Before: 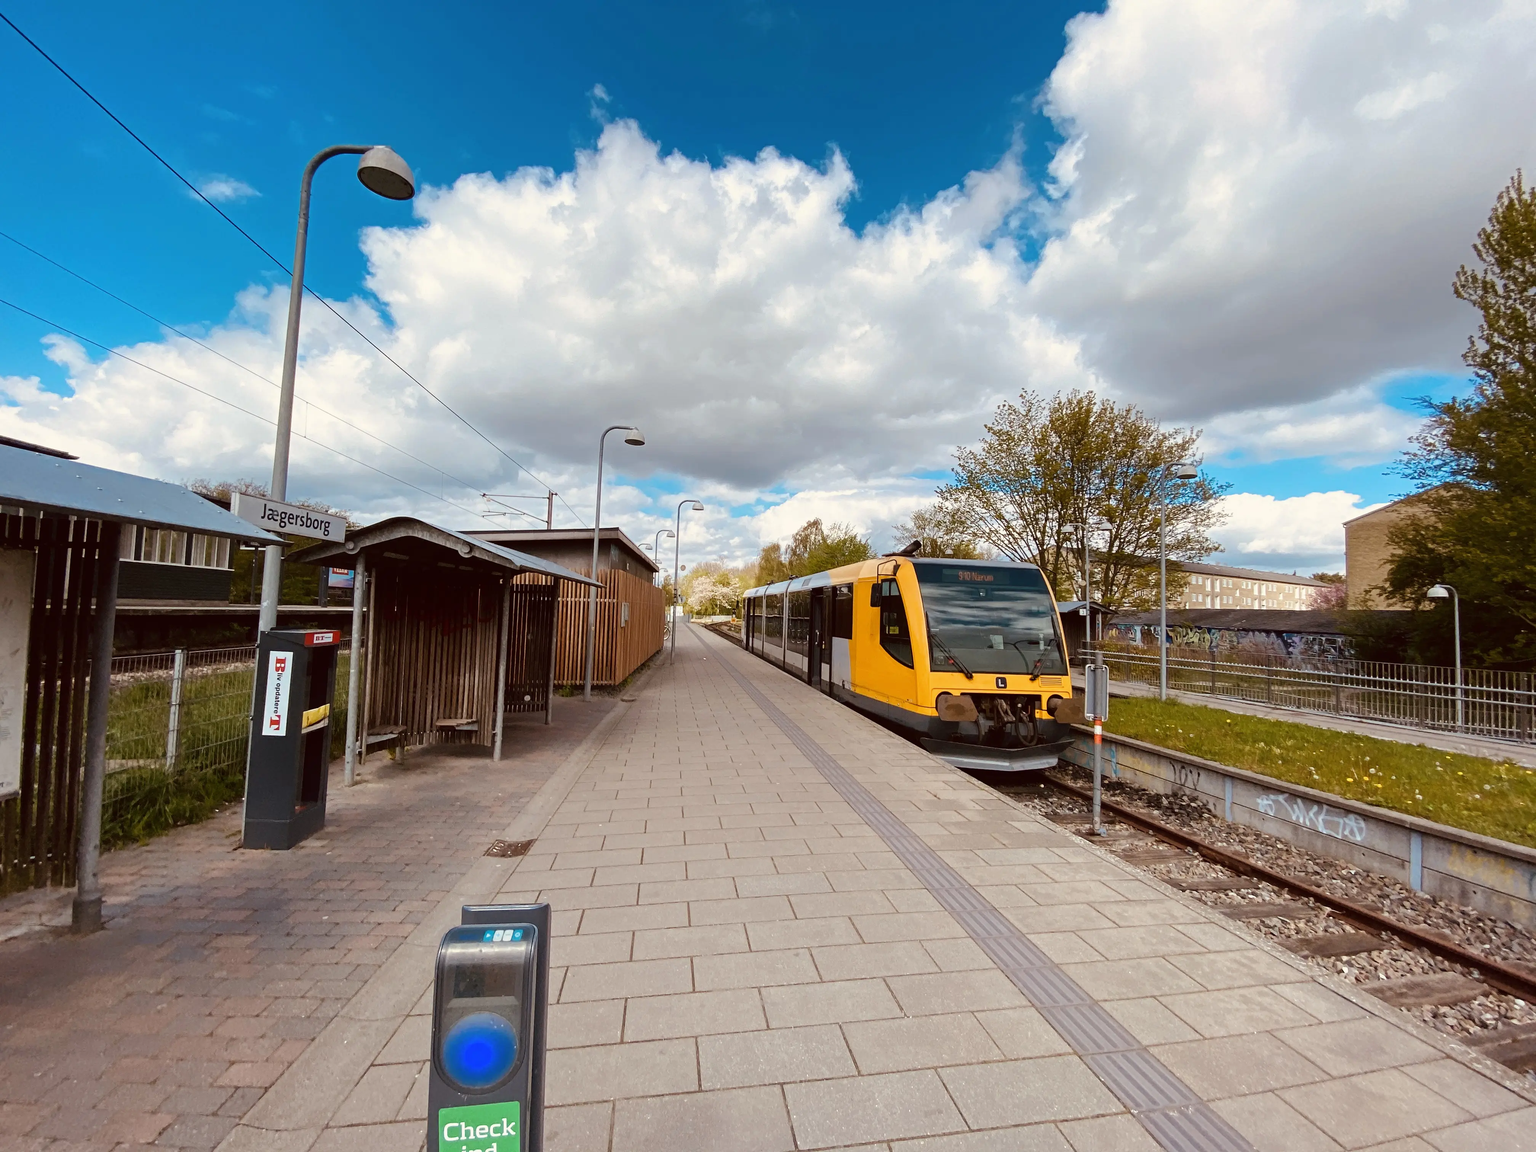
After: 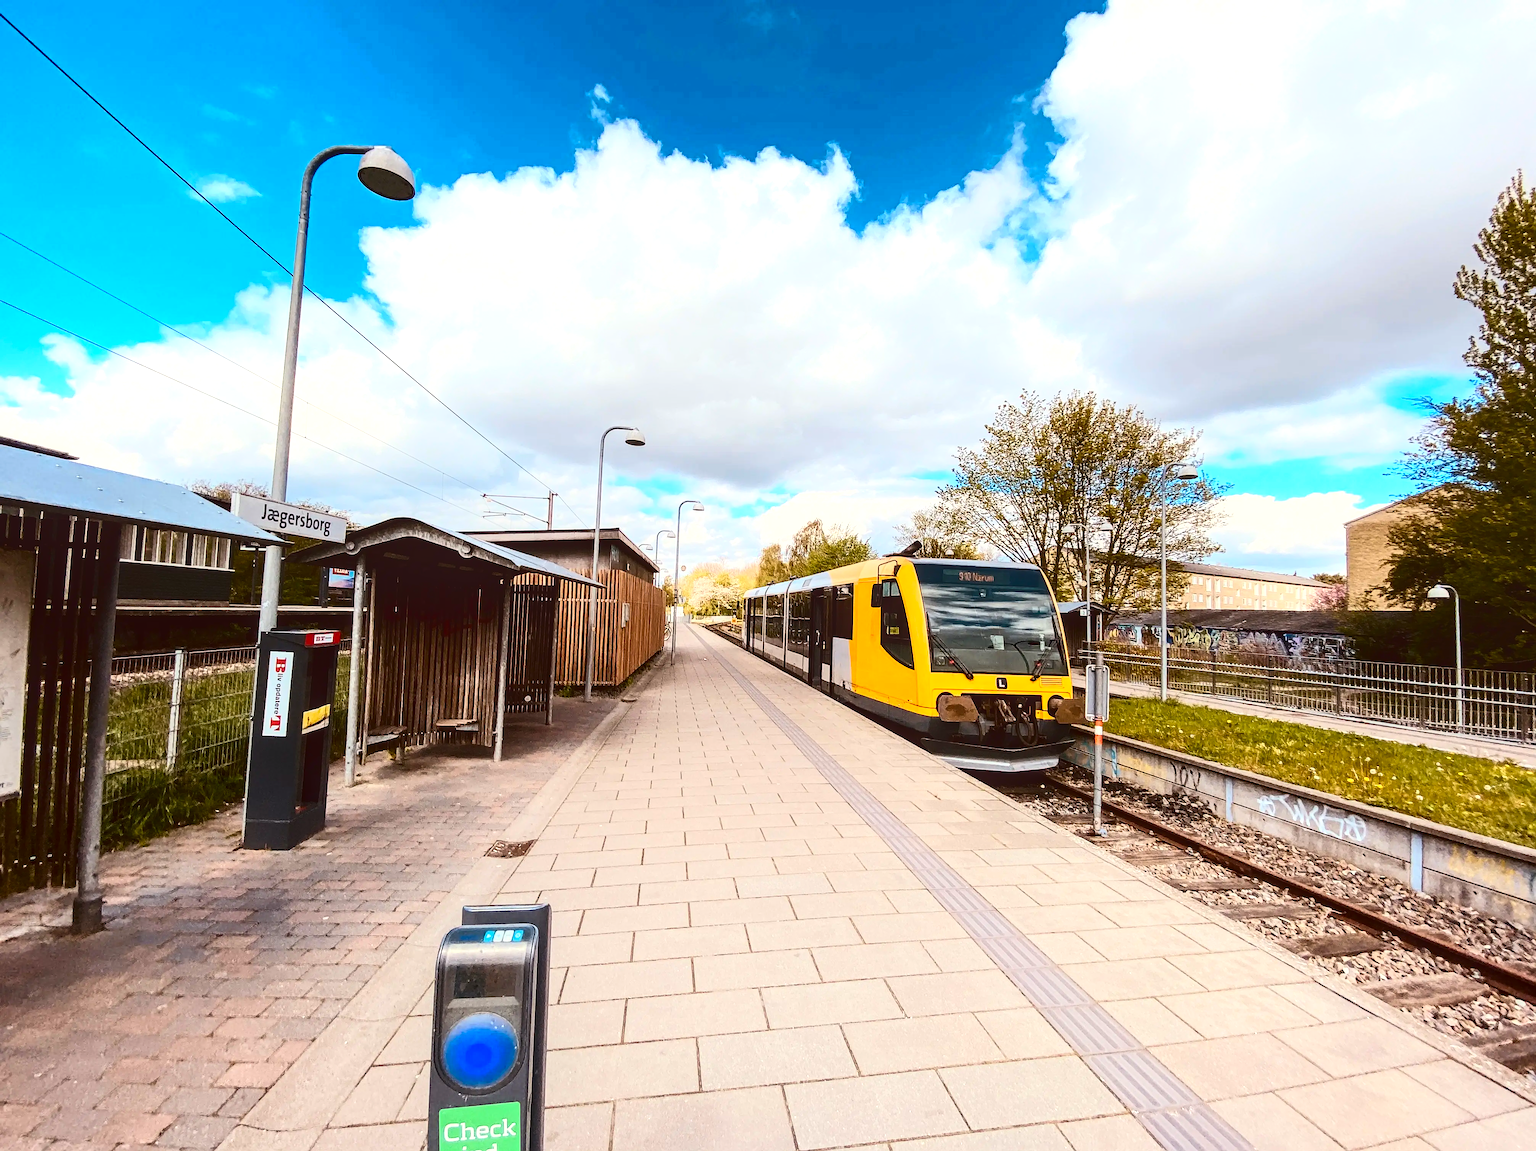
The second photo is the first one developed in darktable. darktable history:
local contrast: on, module defaults
sharpen: on, module defaults
exposure: black level correction -0.002, exposure 0.543 EV, compensate highlight preservation false
contrast brightness saturation: contrast 0.396, brightness 0.048, saturation 0.261
contrast equalizer: y [[0.6 ×6], [0.55 ×6], [0 ×6], [0 ×6], [0 ×6]], mix -0.307
